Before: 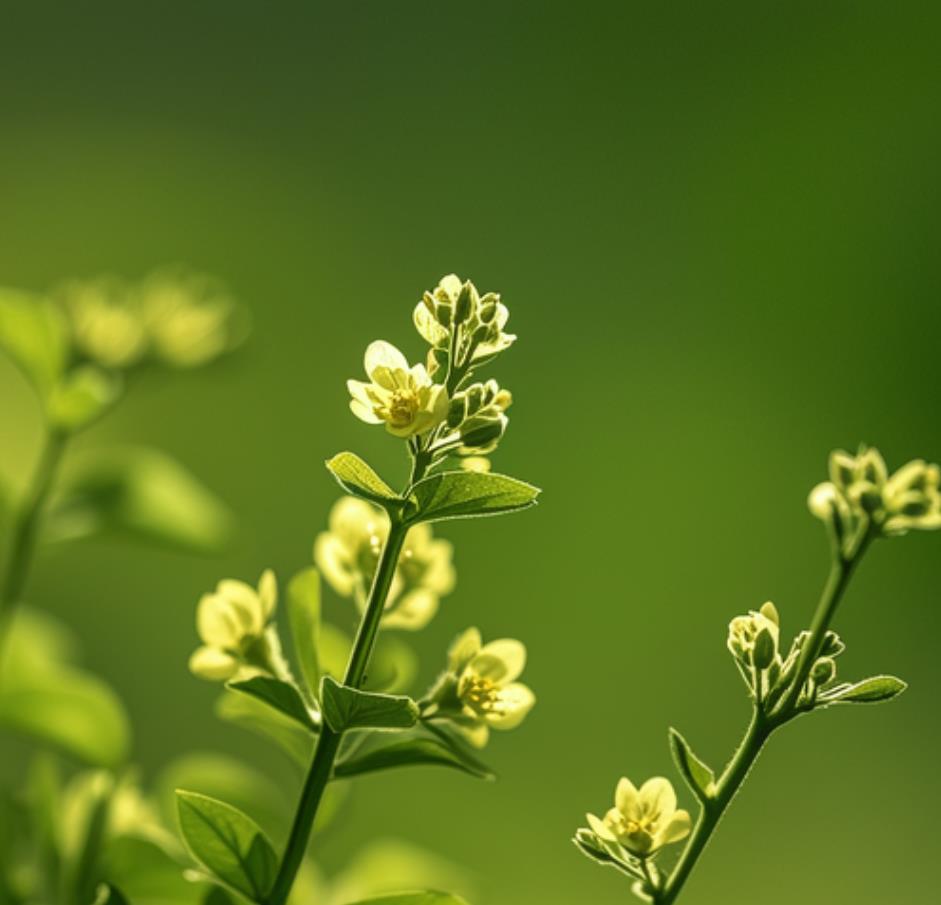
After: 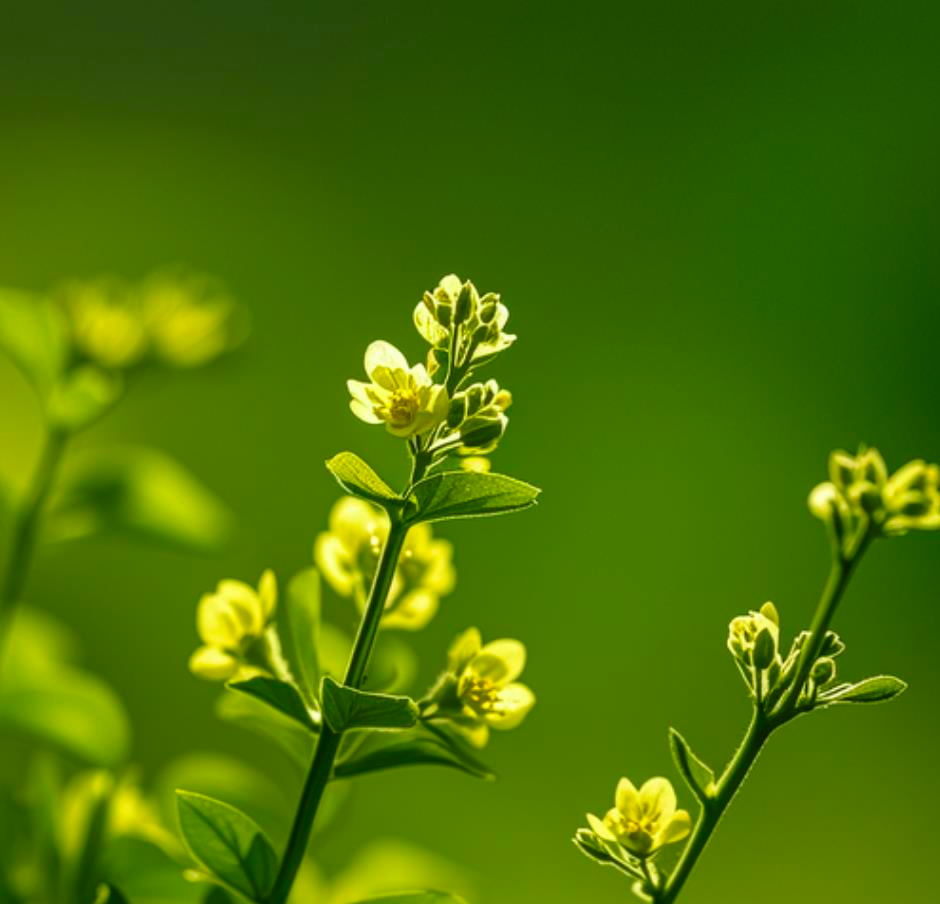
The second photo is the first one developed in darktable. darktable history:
contrast brightness saturation: brightness -0.027, saturation 0.358
crop: left 0.073%
